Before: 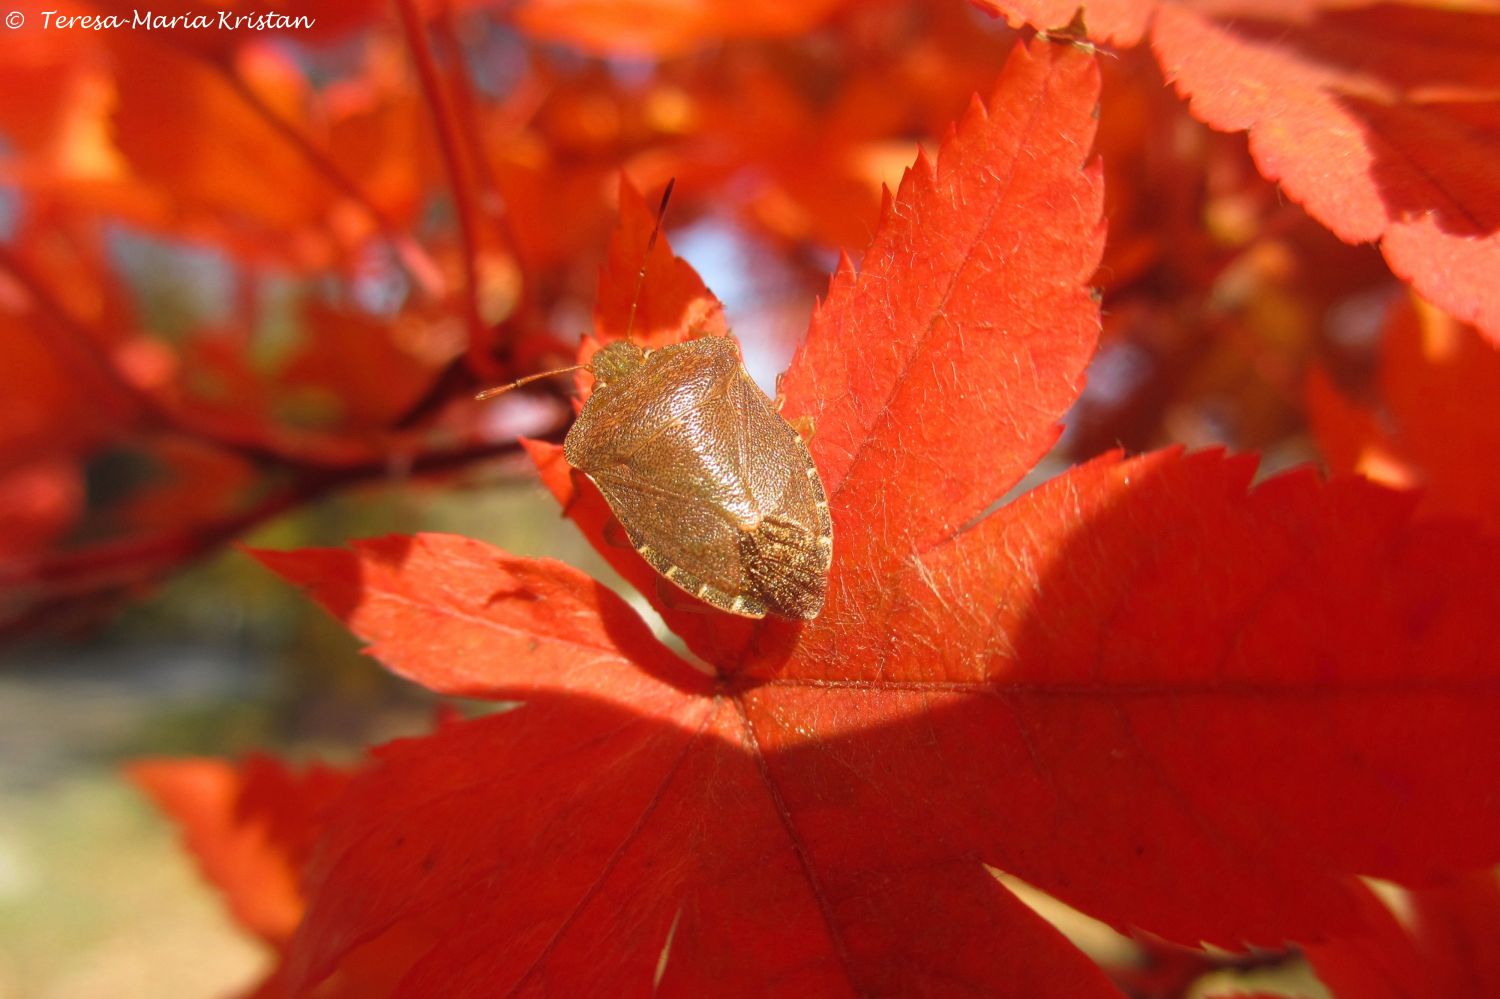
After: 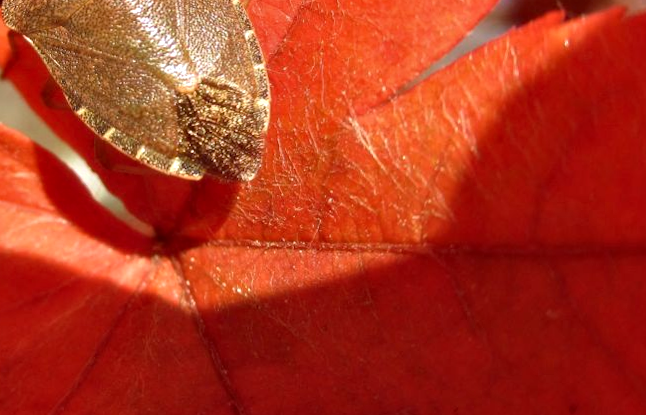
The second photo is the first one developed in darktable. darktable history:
crop: left 37.221%, top 45.169%, right 20.63%, bottom 13.777%
contrast equalizer: y [[0.586, 0.584, 0.576, 0.565, 0.552, 0.539], [0.5 ×6], [0.97, 0.959, 0.919, 0.859, 0.789, 0.717], [0 ×6], [0 ×6]]
rotate and perspective: lens shift (vertical) 0.048, lens shift (horizontal) -0.024, automatic cropping off
white balance: red 0.976, blue 1.04
